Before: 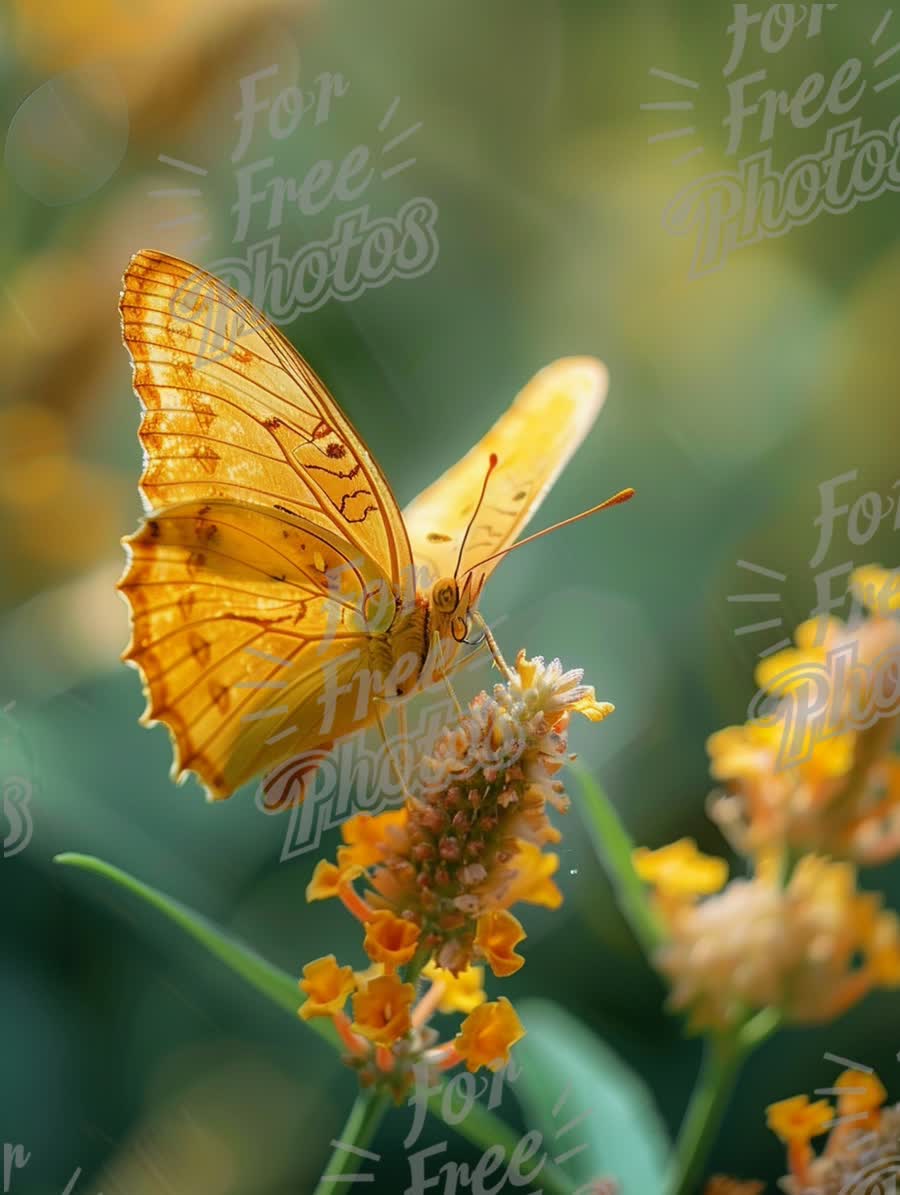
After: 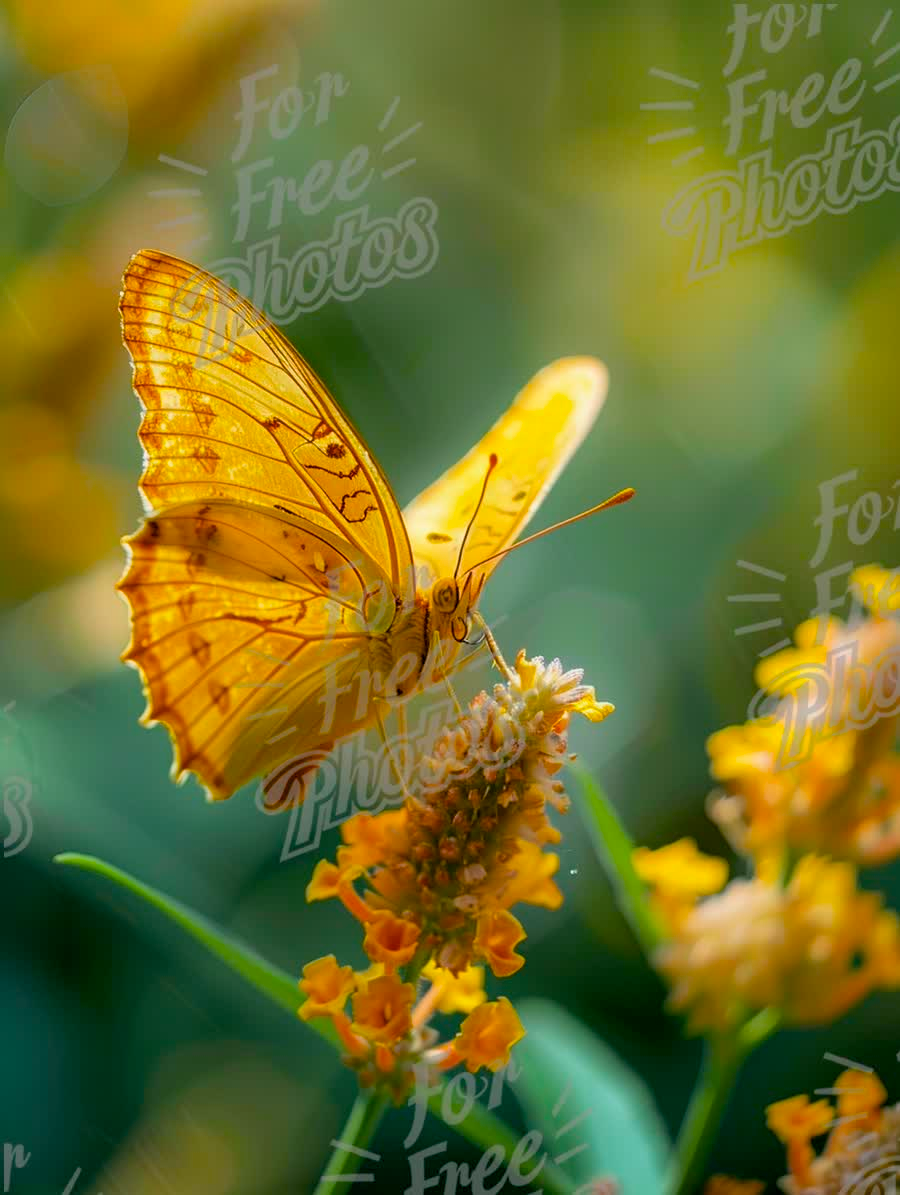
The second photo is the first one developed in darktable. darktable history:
color balance rgb: global offset › luminance -0.476%, perceptual saturation grading › global saturation 25.651%, global vibrance 20%
